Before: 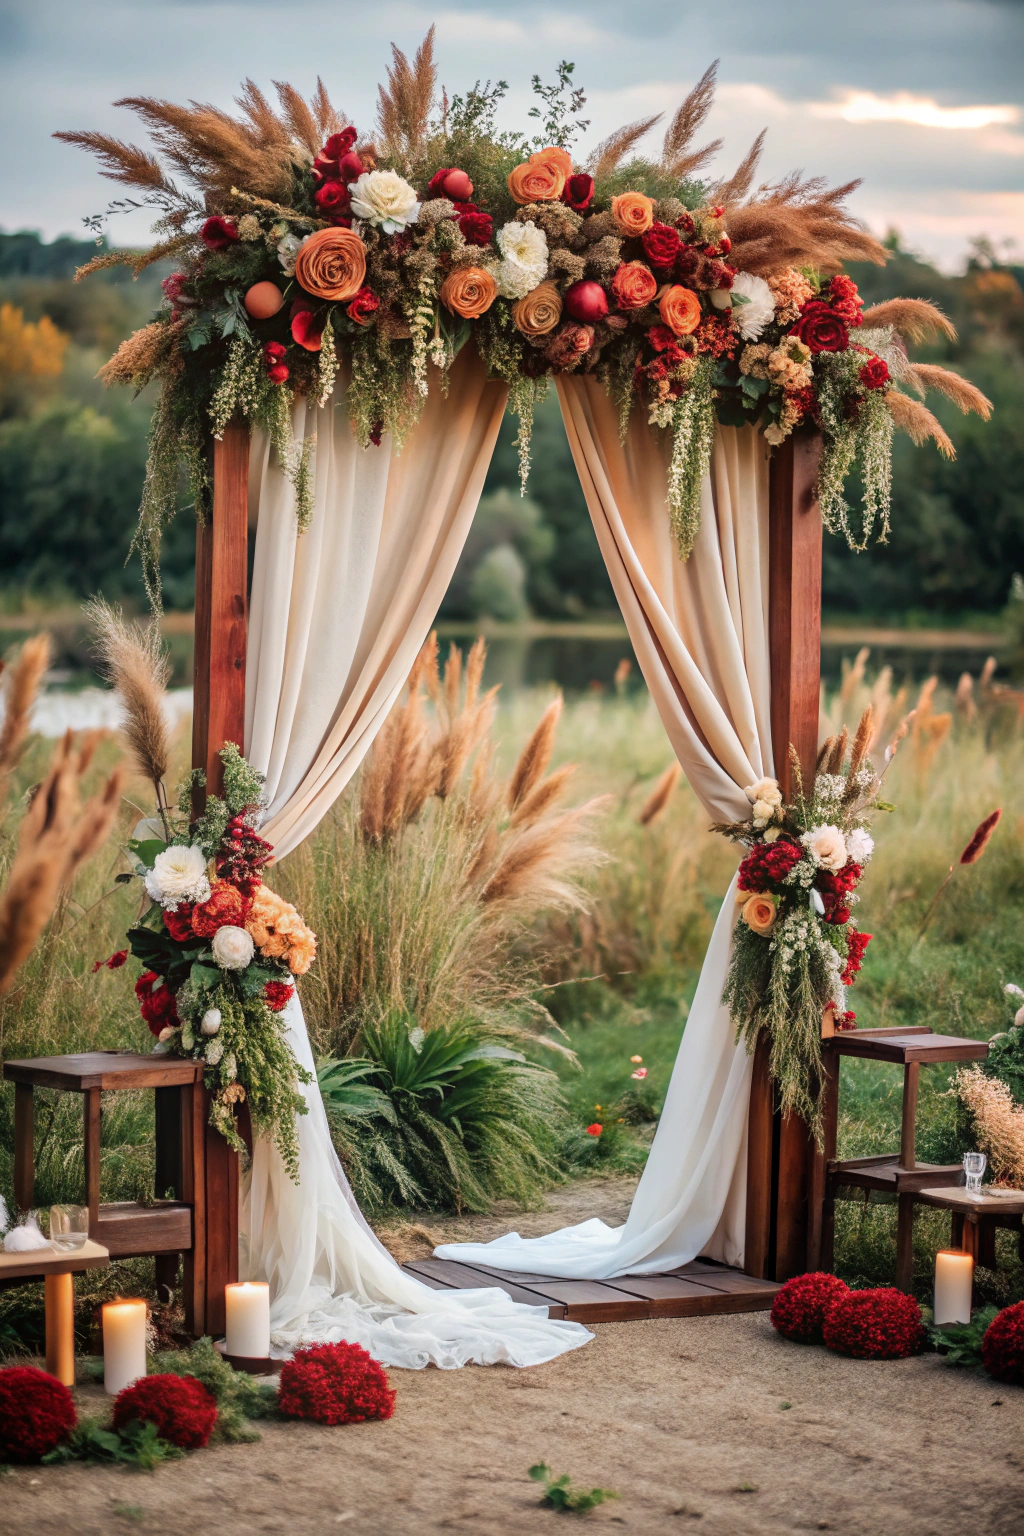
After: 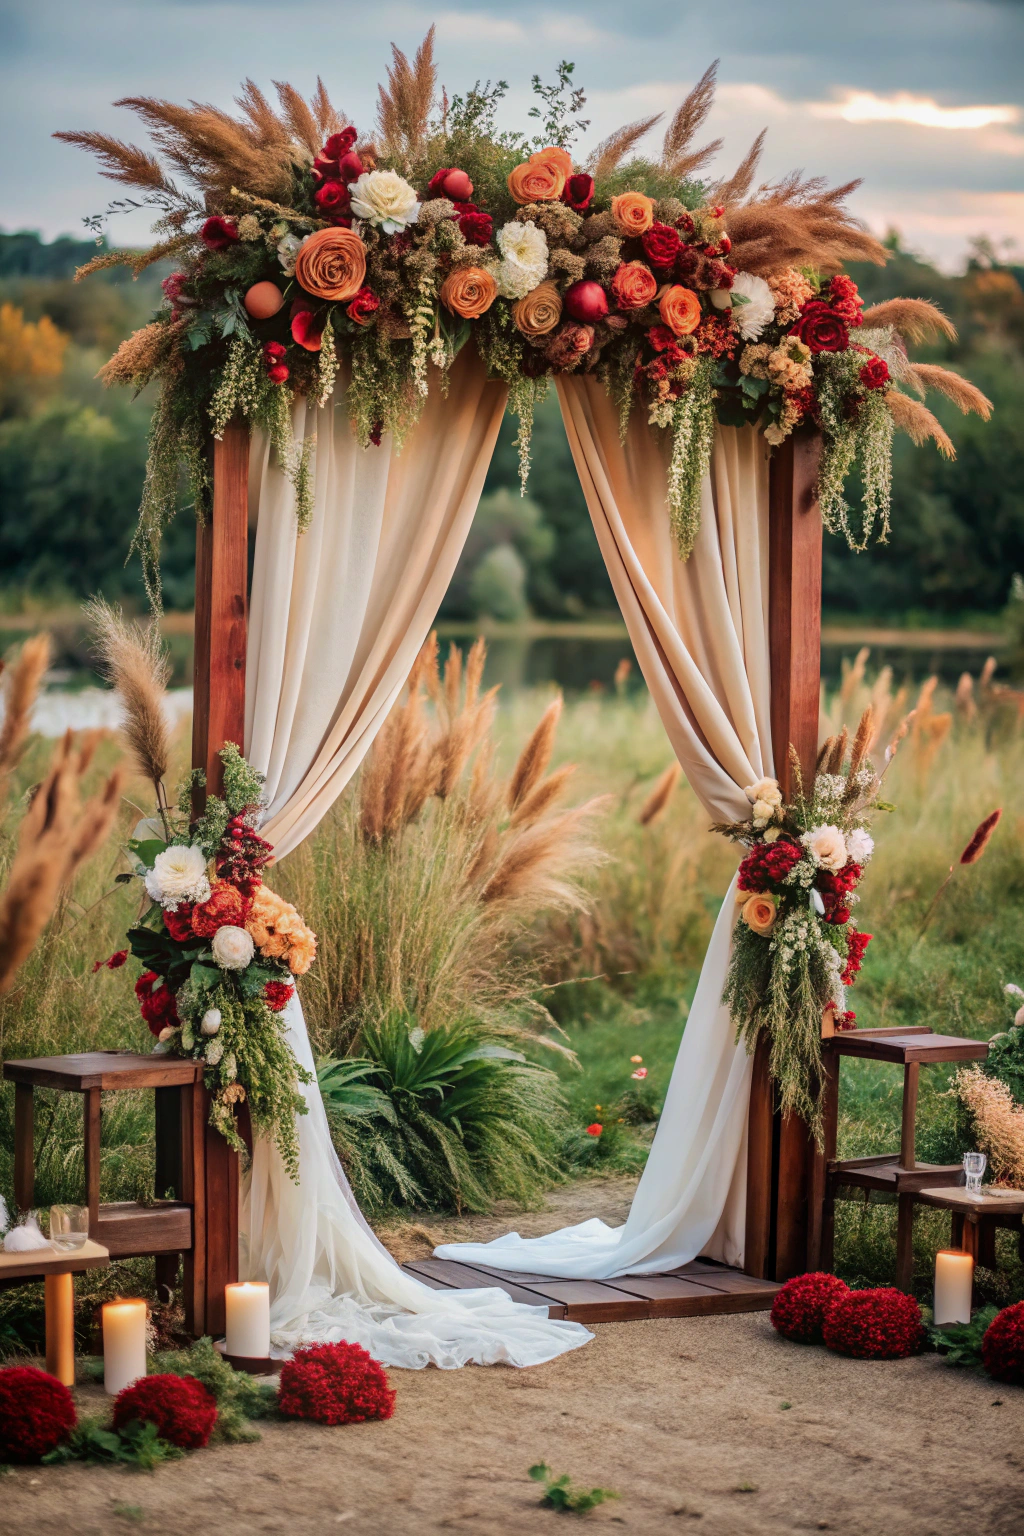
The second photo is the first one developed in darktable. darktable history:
velvia: strength 14.97%
shadows and highlights: shadows -20.36, white point adjustment -2.06, highlights -35.08, highlights color adjustment 42.32%
